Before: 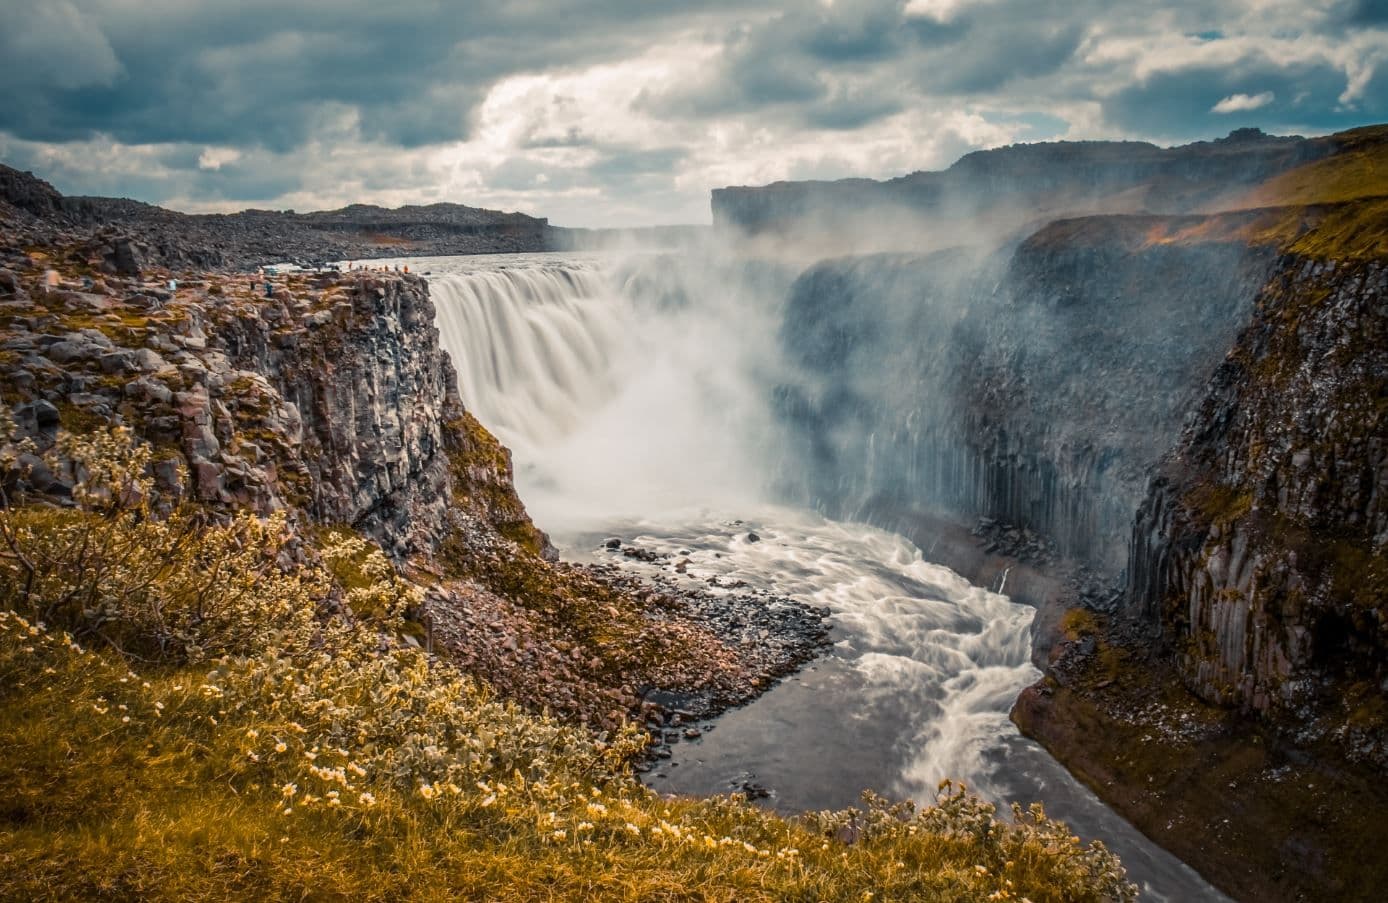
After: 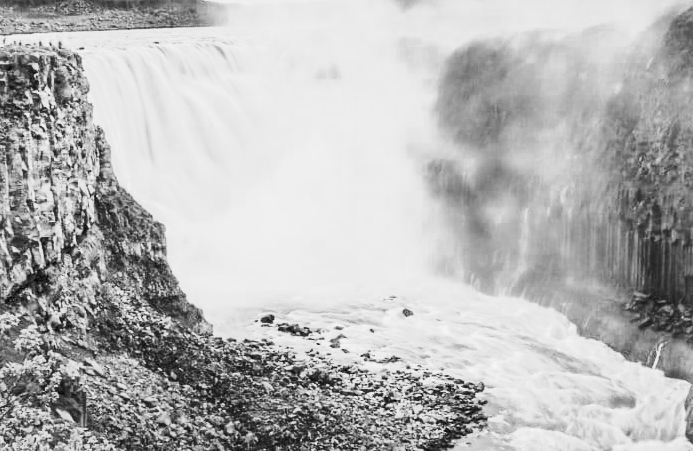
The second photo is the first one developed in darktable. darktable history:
crop: left 25%, top 25%, right 25%, bottom 25%
color zones: curves: ch0 [(0.002, 0.589) (0.107, 0.484) (0.146, 0.249) (0.217, 0.352) (0.309, 0.525) (0.39, 0.404) (0.455, 0.169) (0.597, 0.055) (0.724, 0.212) (0.775, 0.691) (0.869, 0.571) (1, 0.587)]; ch1 [(0, 0) (0.143, 0) (0.286, 0) (0.429, 0) (0.571, 0) (0.714, 0) (0.857, 0)]
base curve: curves: ch0 [(0, 0) (0.088, 0.125) (0.176, 0.251) (0.354, 0.501) (0.613, 0.749) (1, 0.877)], preserve colors none
exposure: exposure 0.6 EV, compensate highlight preservation false
color balance: mode lift, gamma, gain (sRGB)
rgb curve: curves: ch0 [(0, 0) (0.284, 0.292) (0.505, 0.644) (1, 1)]; ch1 [(0, 0) (0.284, 0.292) (0.505, 0.644) (1, 1)]; ch2 [(0, 0) (0.284, 0.292) (0.505, 0.644) (1, 1)], compensate middle gray true
